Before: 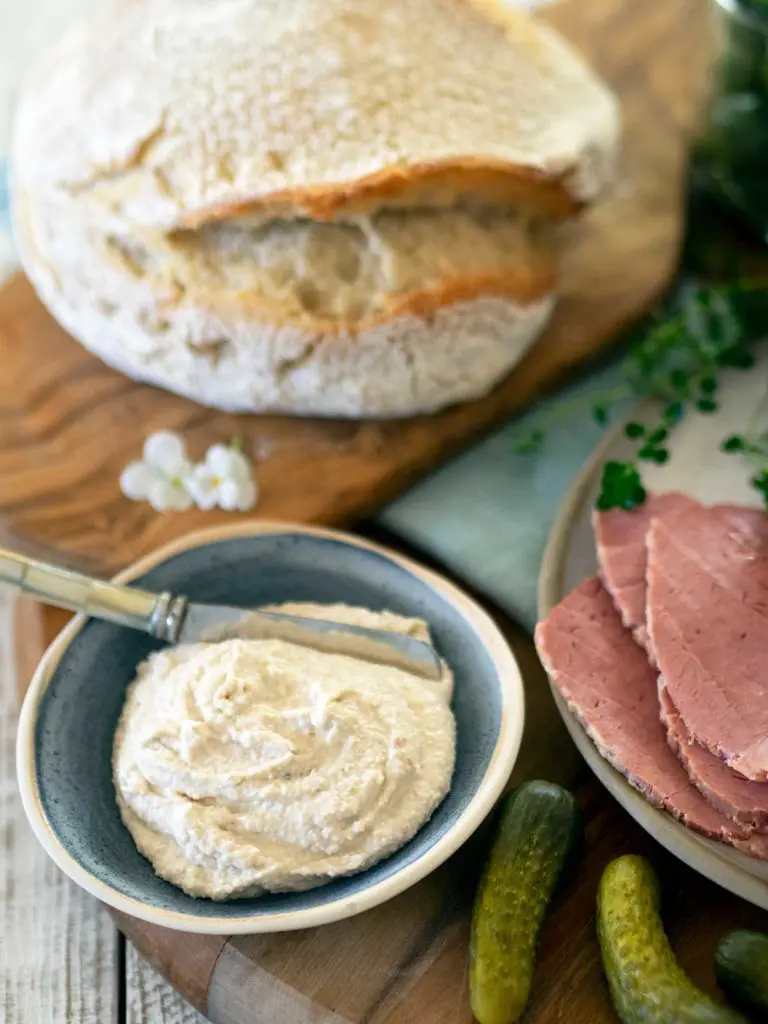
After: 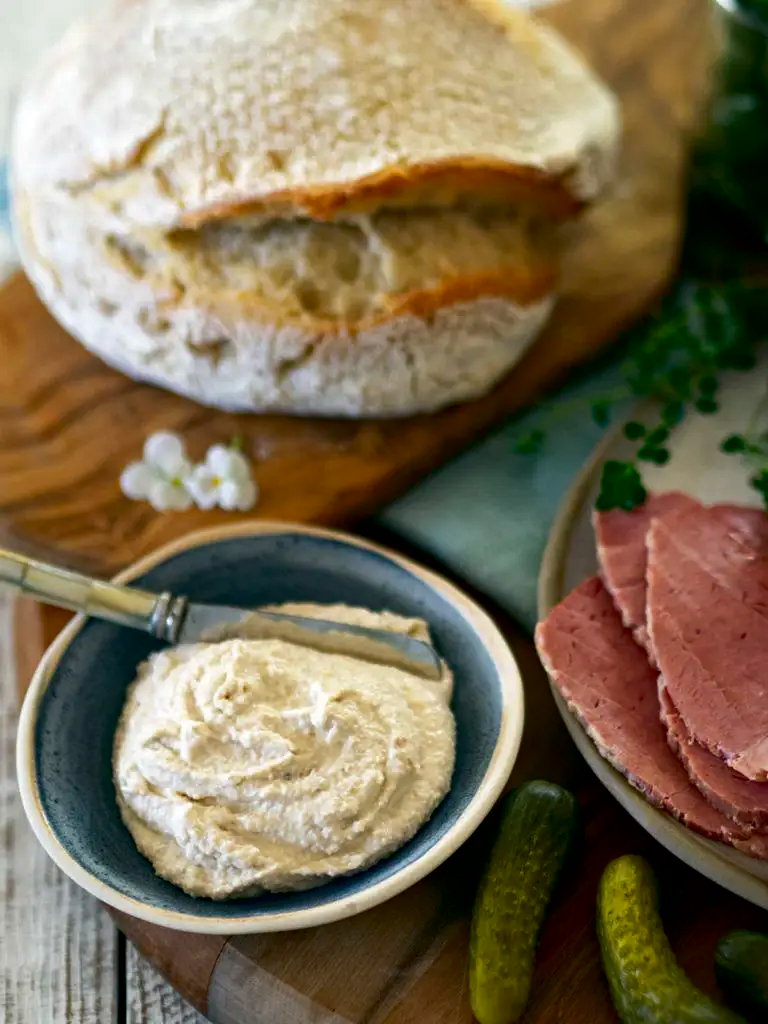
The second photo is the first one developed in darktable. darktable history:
haze removal: compatibility mode true, adaptive false
contrast brightness saturation: brightness -0.219, saturation 0.076
